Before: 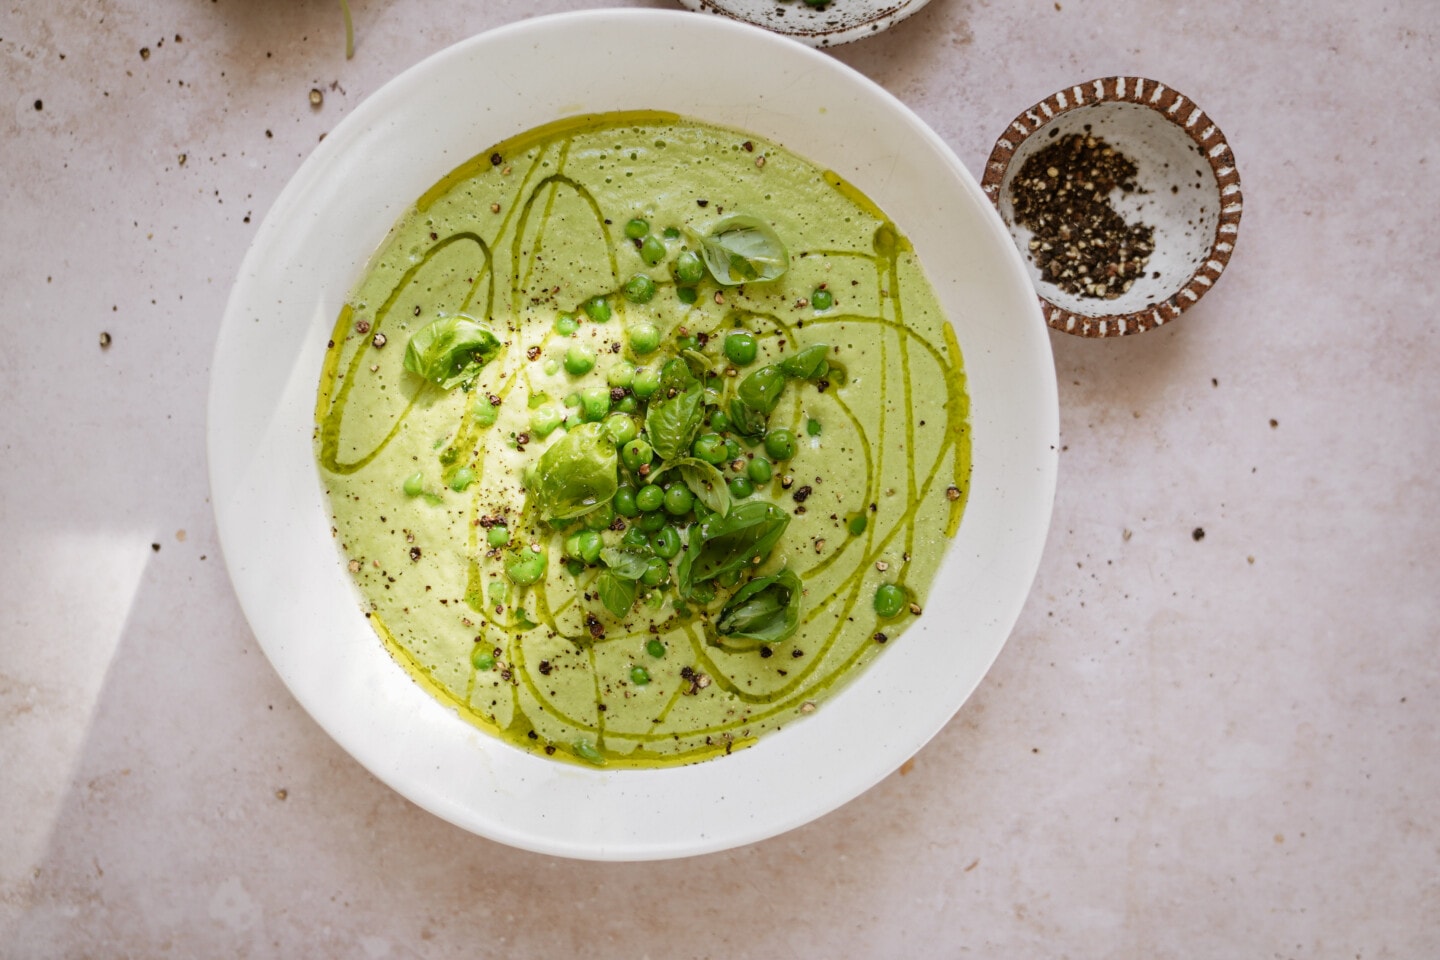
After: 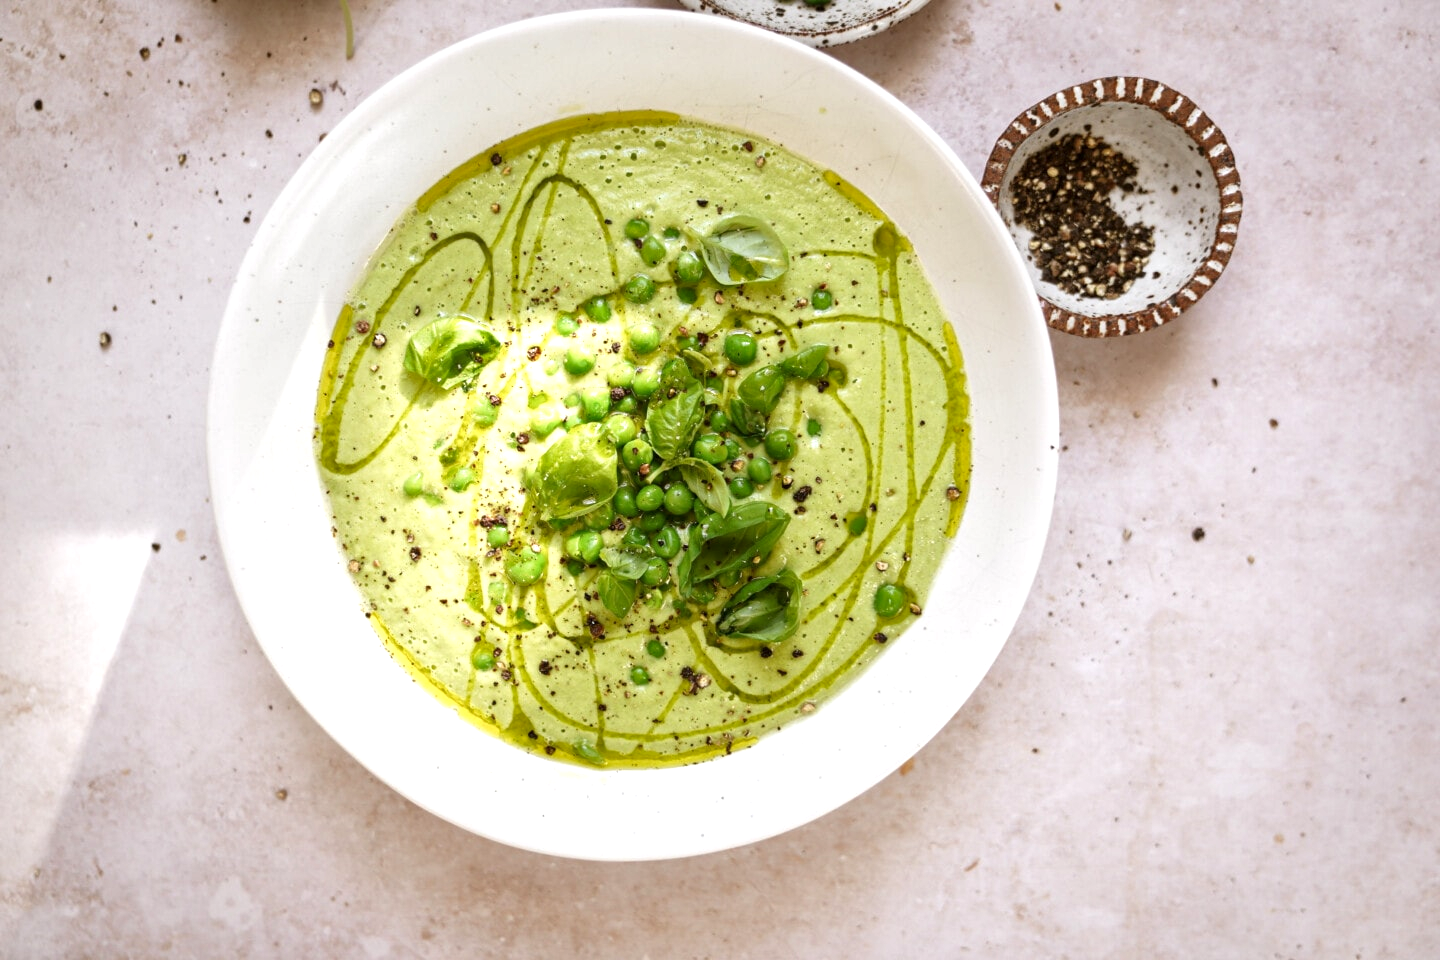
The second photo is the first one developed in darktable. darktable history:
exposure: exposure 0.508 EV, compensate highlight preservation false
tone equalizer: on, module defaults
local contrast: mode bilateral grid, contrast 20, coarseness 49, detail 130%, midtone range 0.2
